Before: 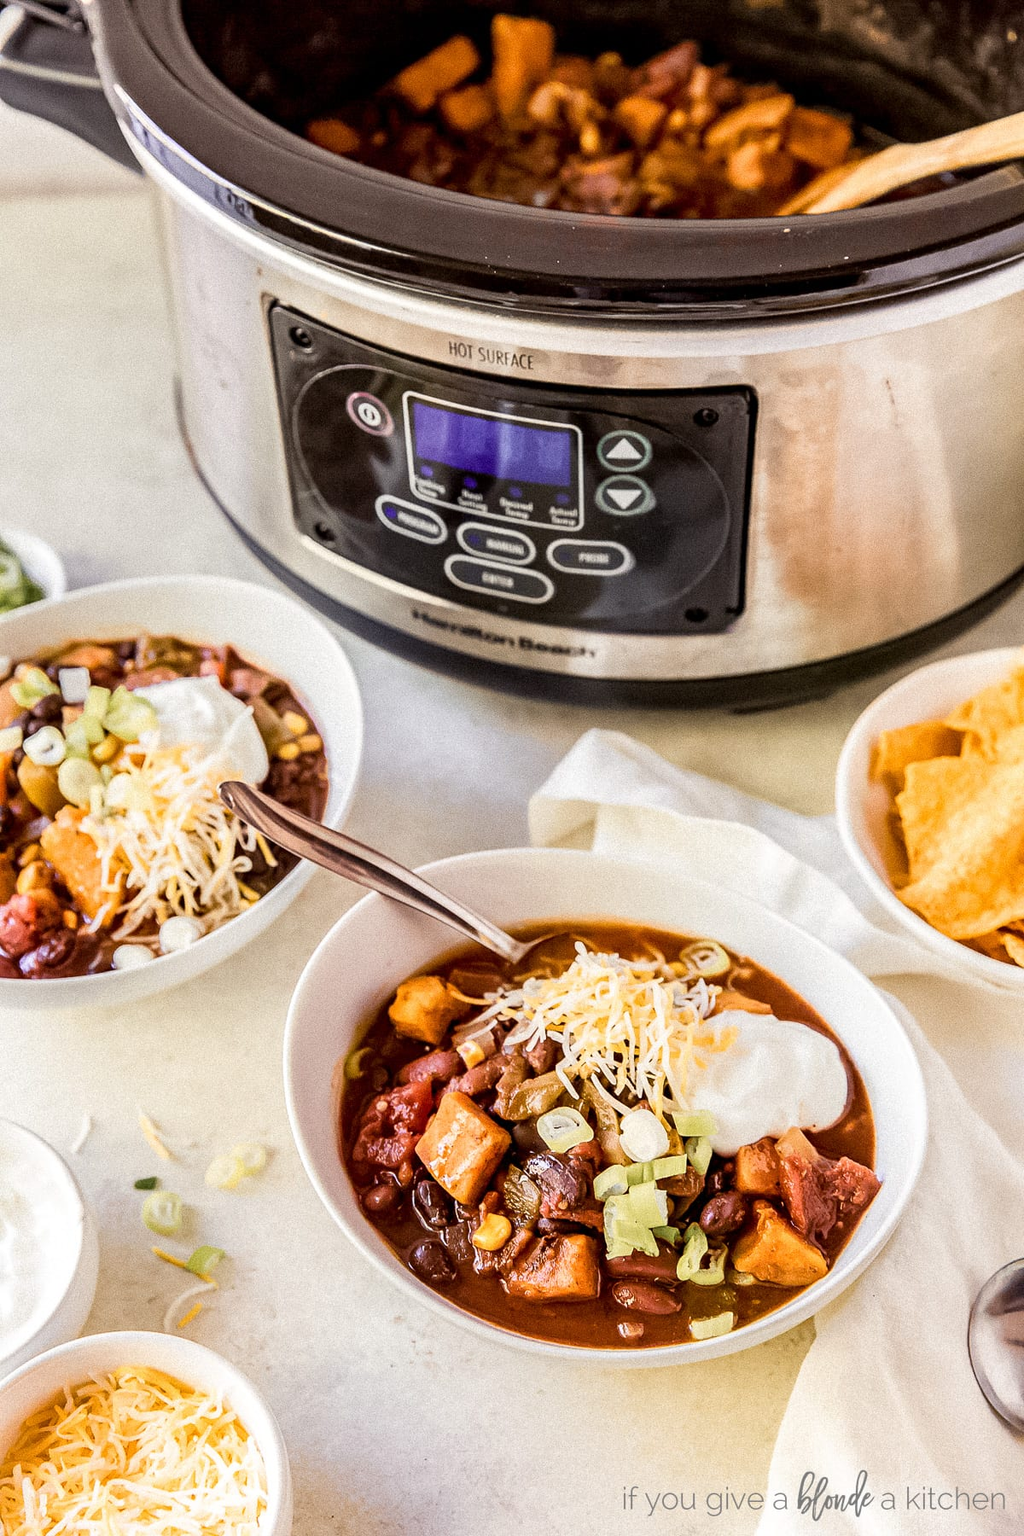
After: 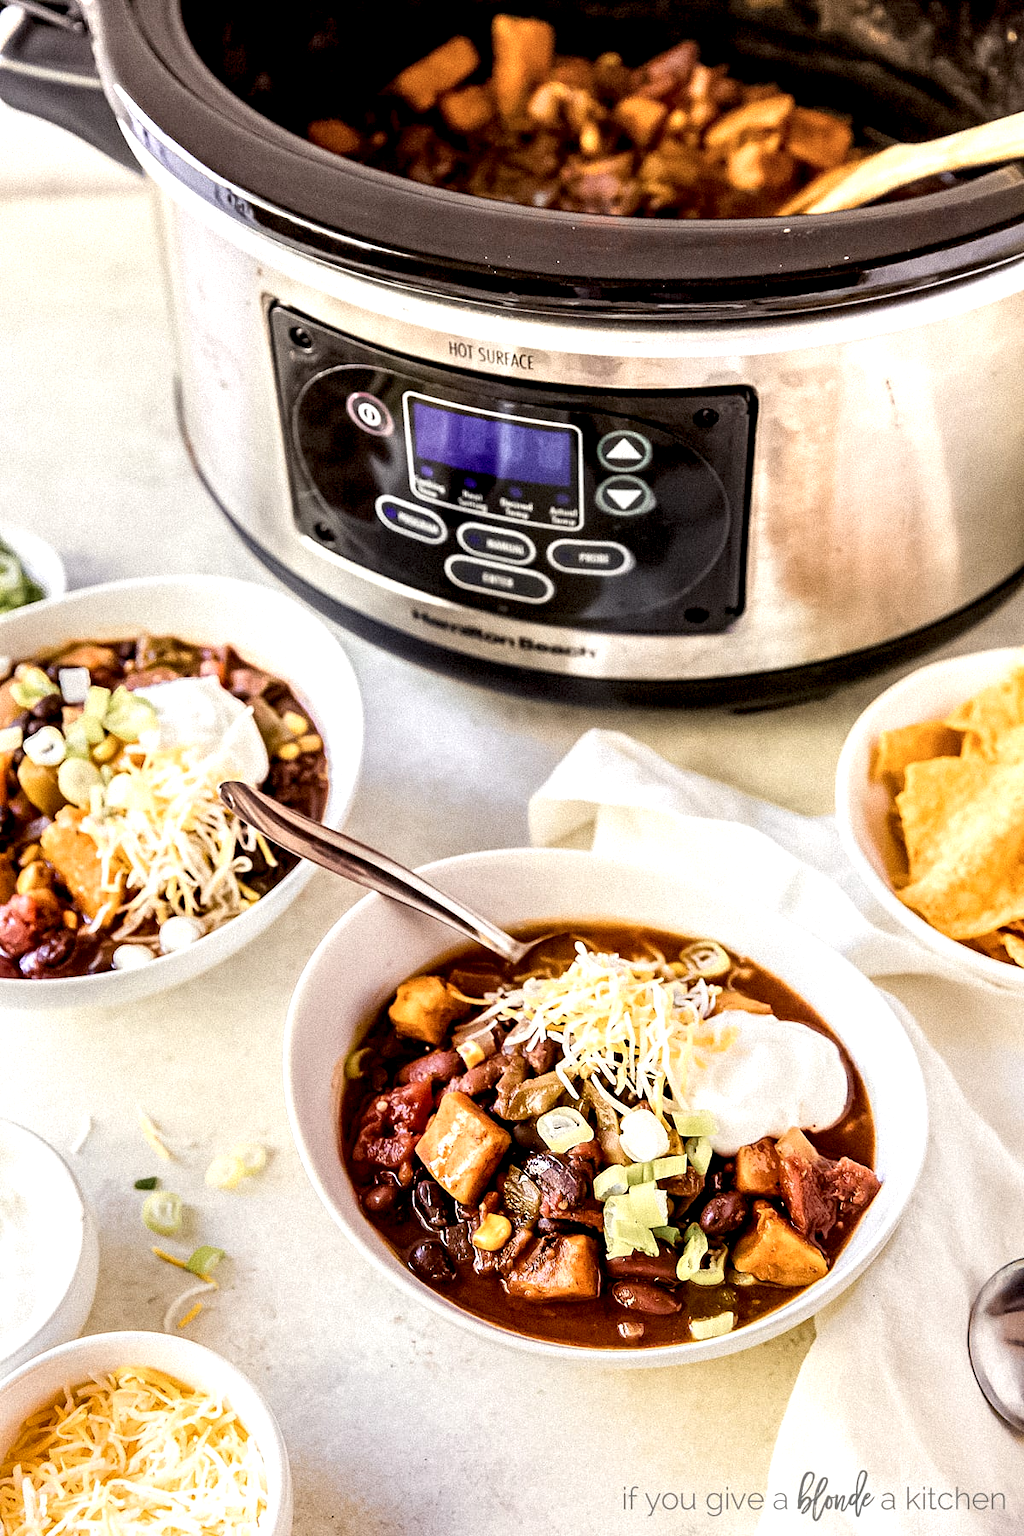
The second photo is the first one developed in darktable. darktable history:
local contrast: highlights 187%, shadows 130%, detail 139%, midtone range 0.256
